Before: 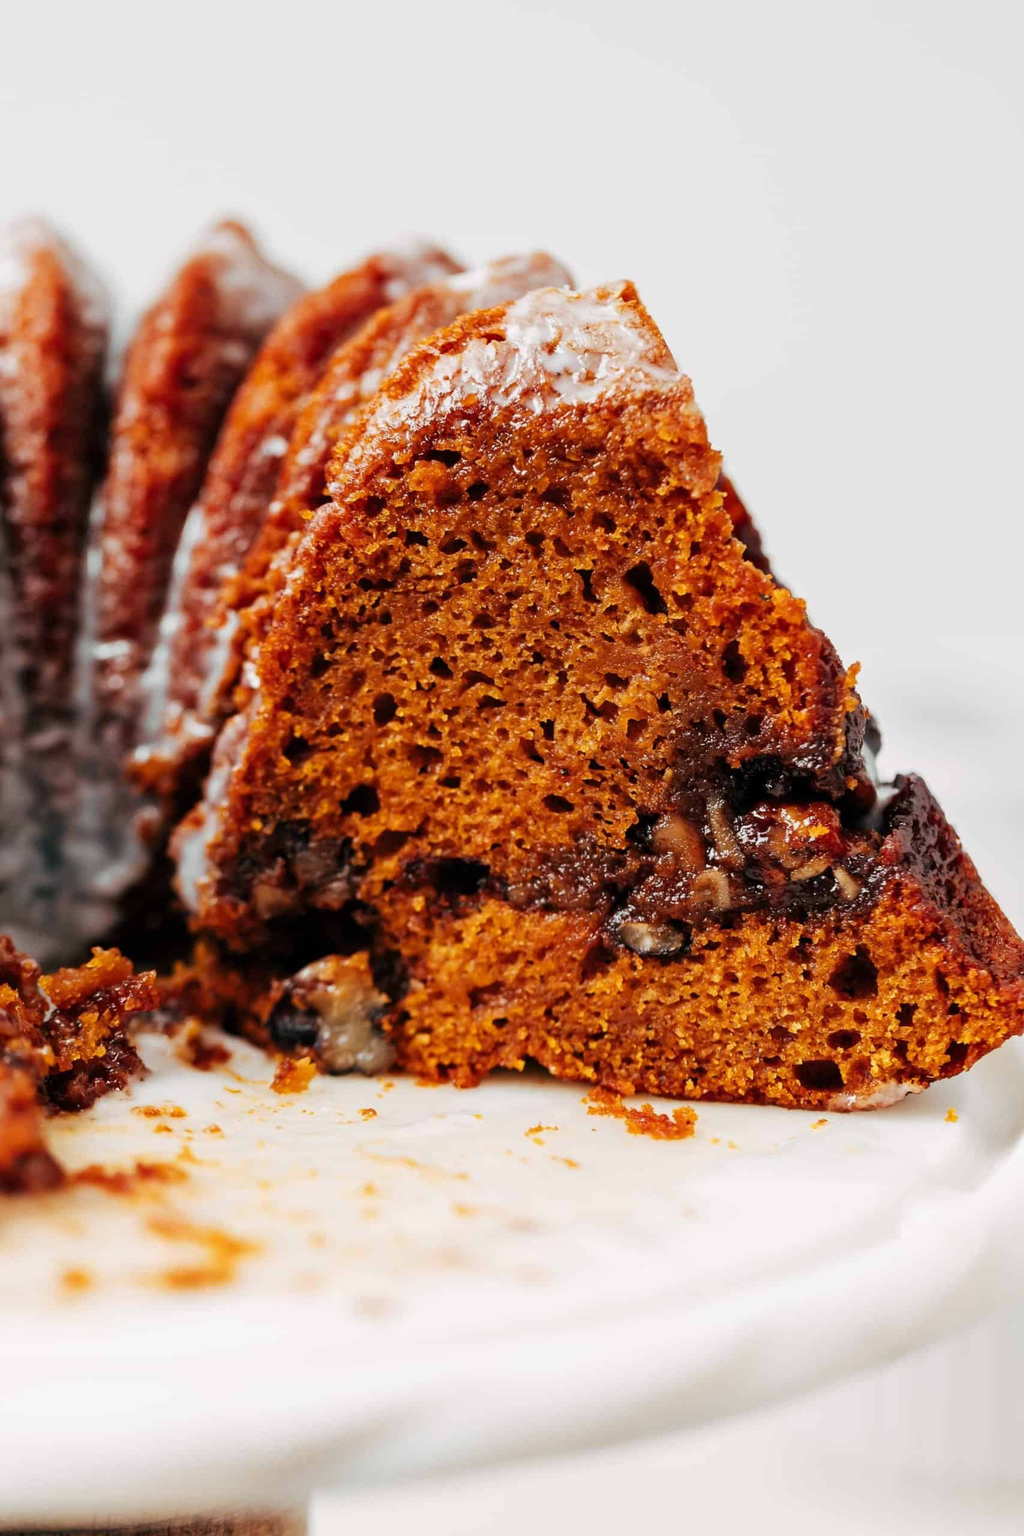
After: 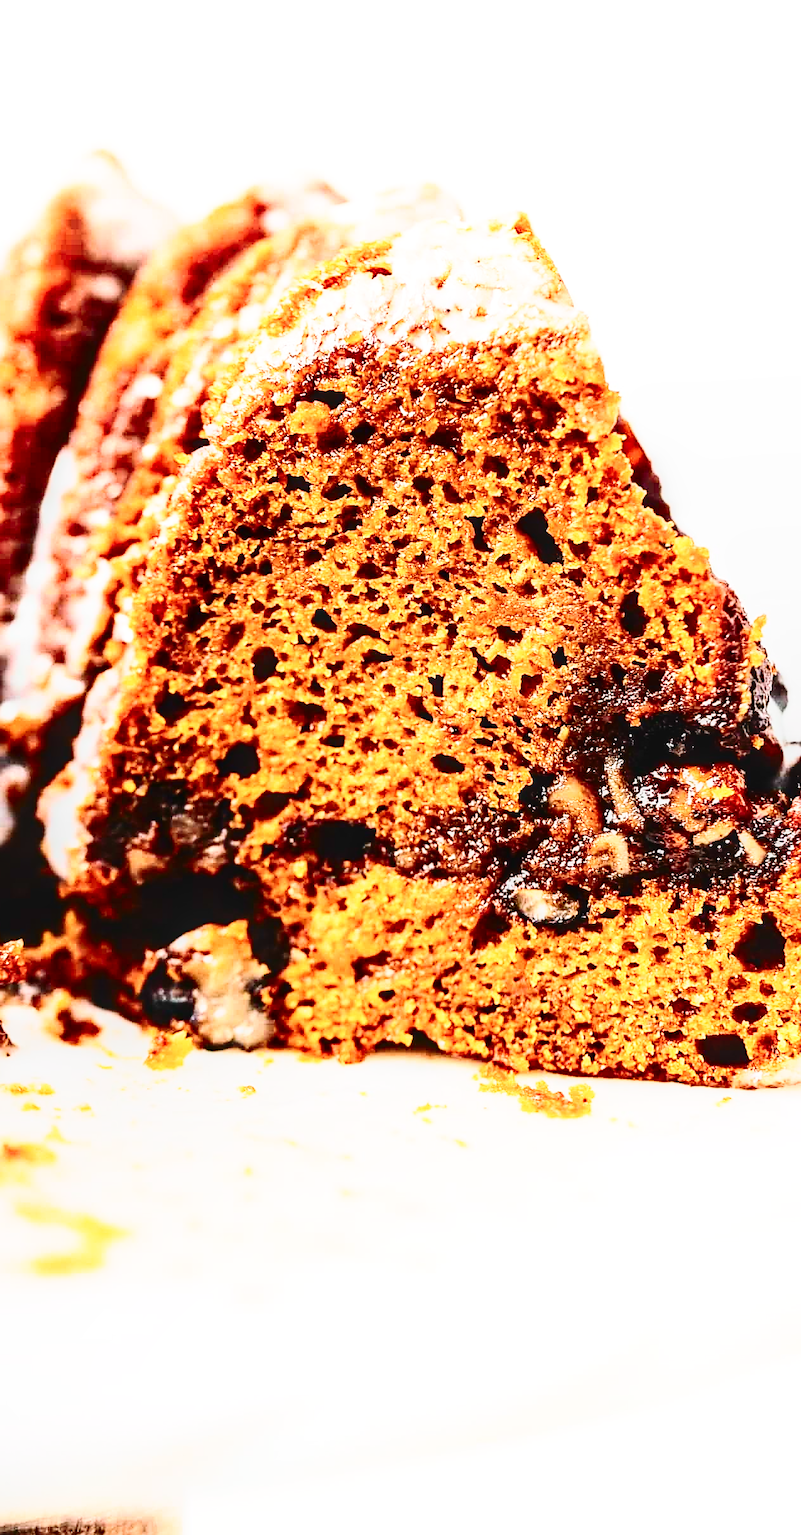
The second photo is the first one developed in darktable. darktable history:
exposure: black level correction 0, exposure 0.693 EV, compensate highlight preservation false
base curve: curves: ch0 [(0, 0) (0.028, 0.03) (0.121, 0.232) (0.46, 0.748) (0.859, 0.968) (1, 1)], preserve colors none
local contrast: on, module defaults
crop and rotate: left 13.211%, top 5.255%, right 12.572%
sharpen: on, module defaults
contrast brightness saturation: contrast 0.495, saturation -0.084
